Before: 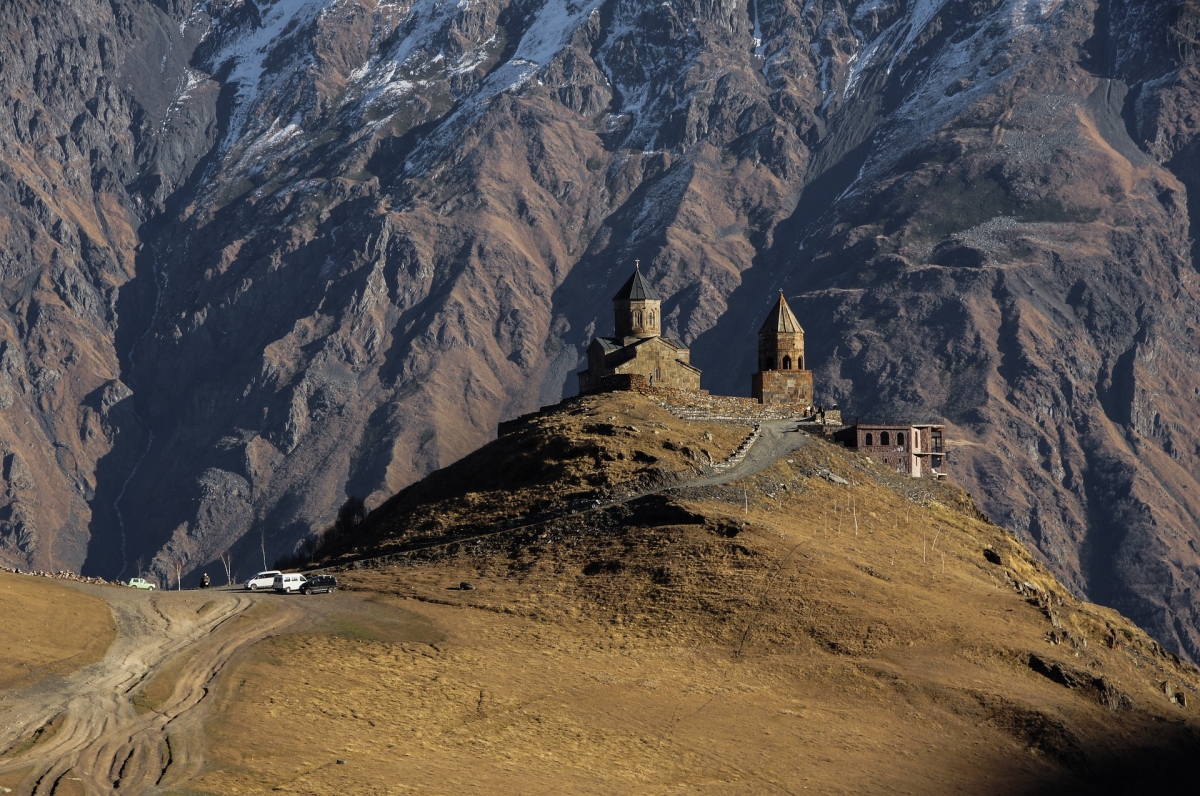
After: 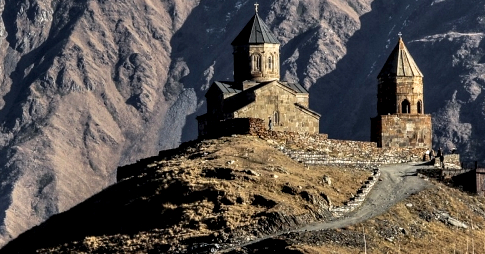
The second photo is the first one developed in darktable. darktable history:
shadows and highlights: low approximation 0.01, soften with gaussian
crop: left 31.751%, top 32.172%, right 27.8%, bottom 35.83%
local contrast: highlights 65%, shadows 54%, detail 169%, midtone range 0.514
